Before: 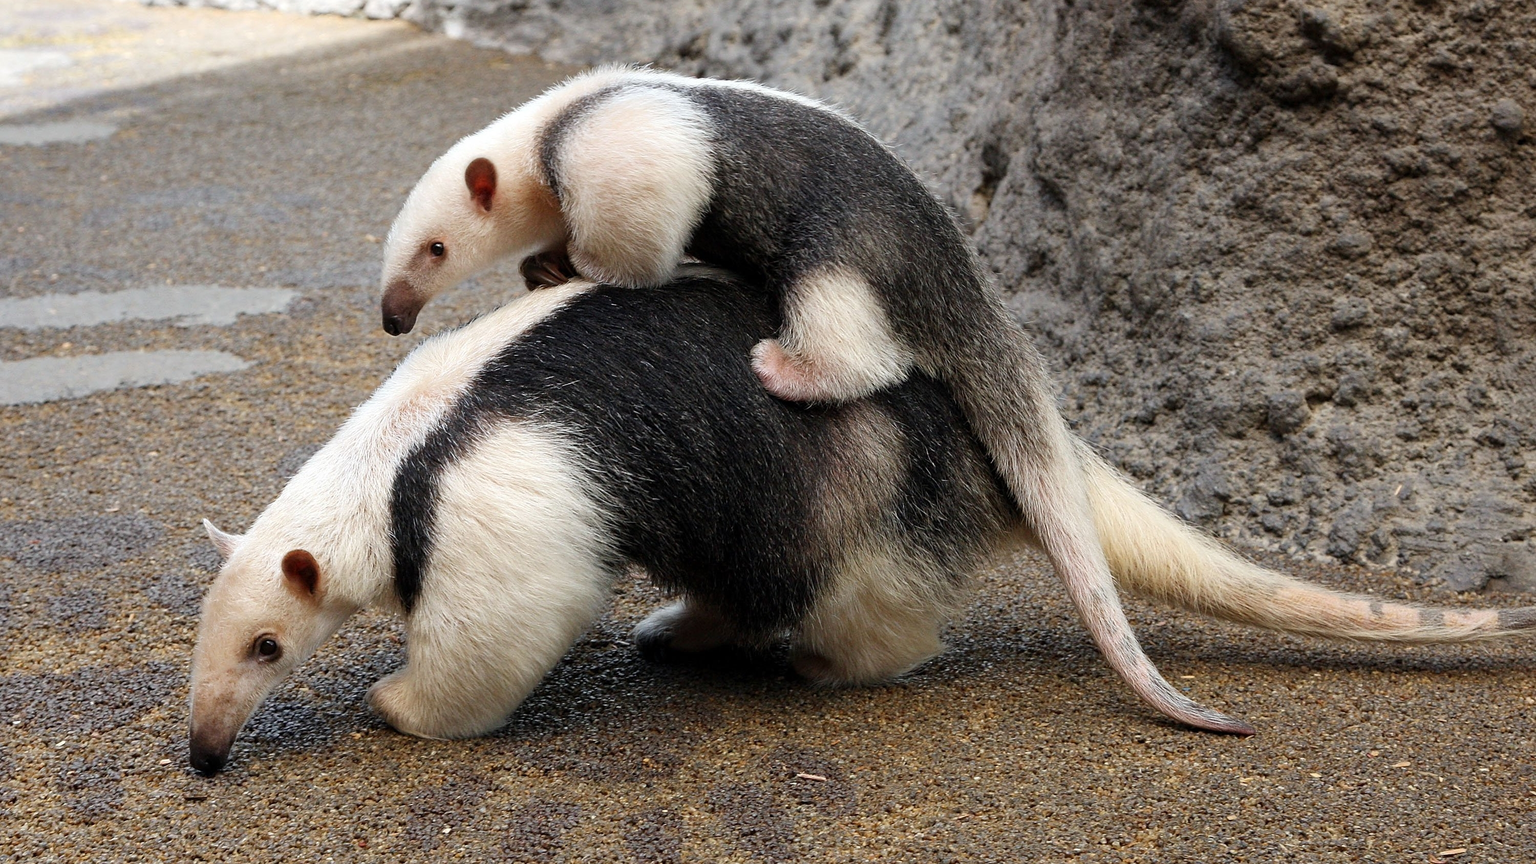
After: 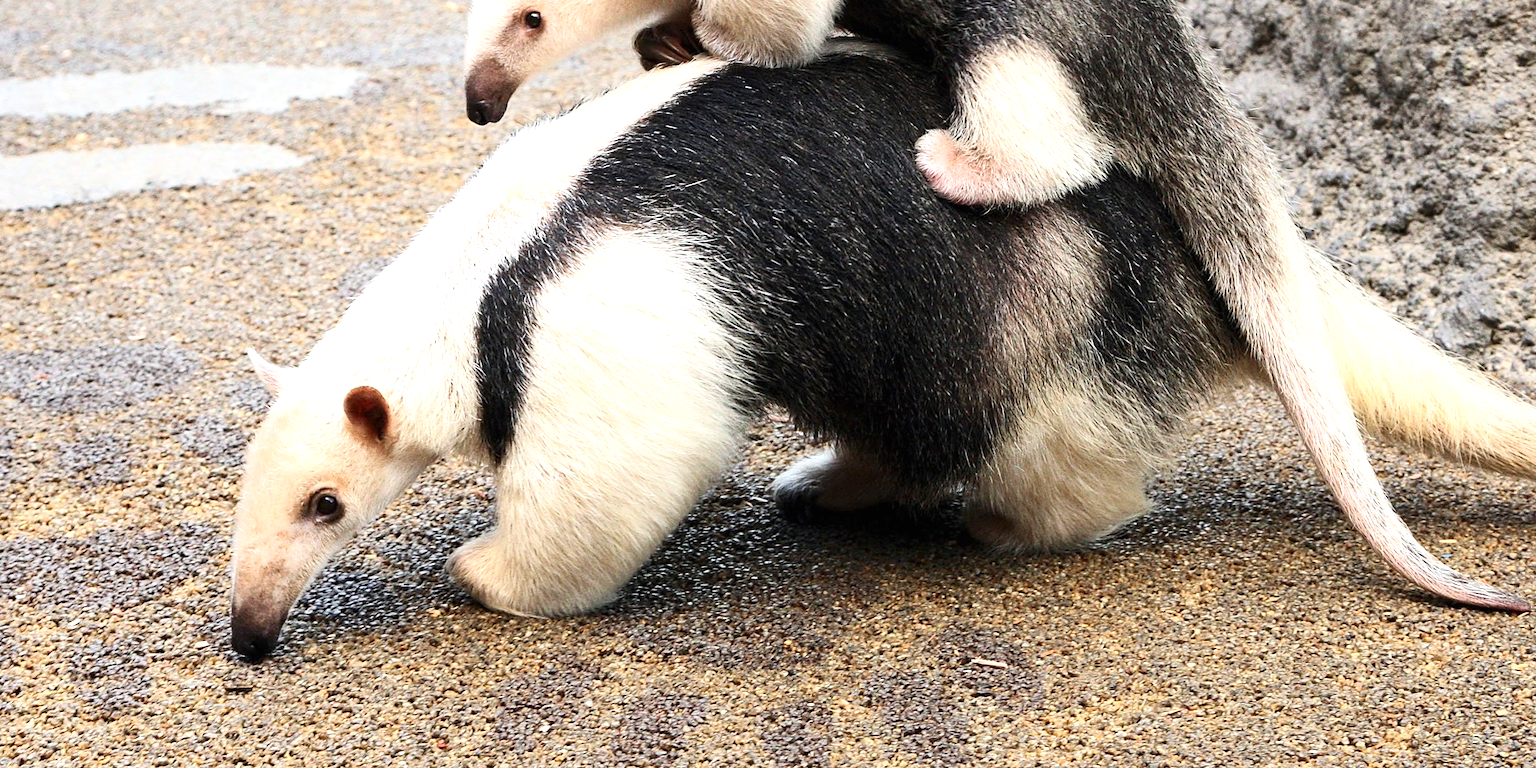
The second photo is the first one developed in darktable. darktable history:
crop: top 27.029%, right 17.963%
exposure: black level correction 0, exposure 0.948 EV, compensate highlight preservation false
contrast brightness saturation: contrast 0.245, brightness 0.094
